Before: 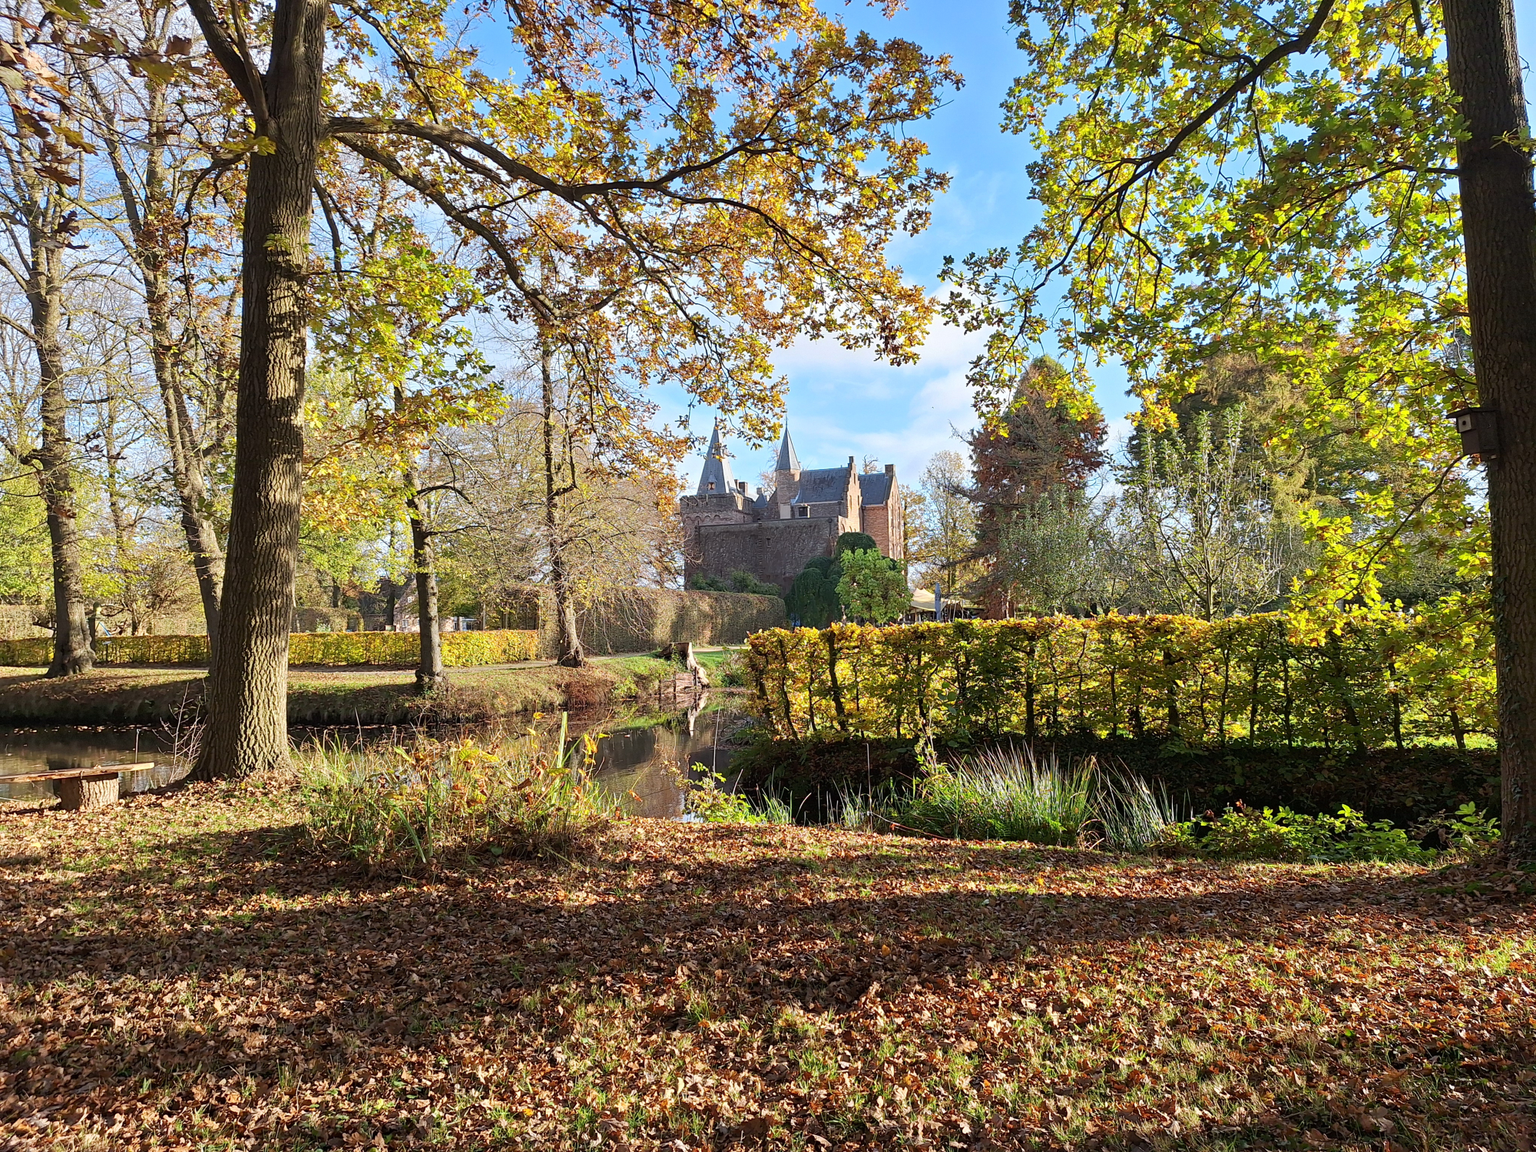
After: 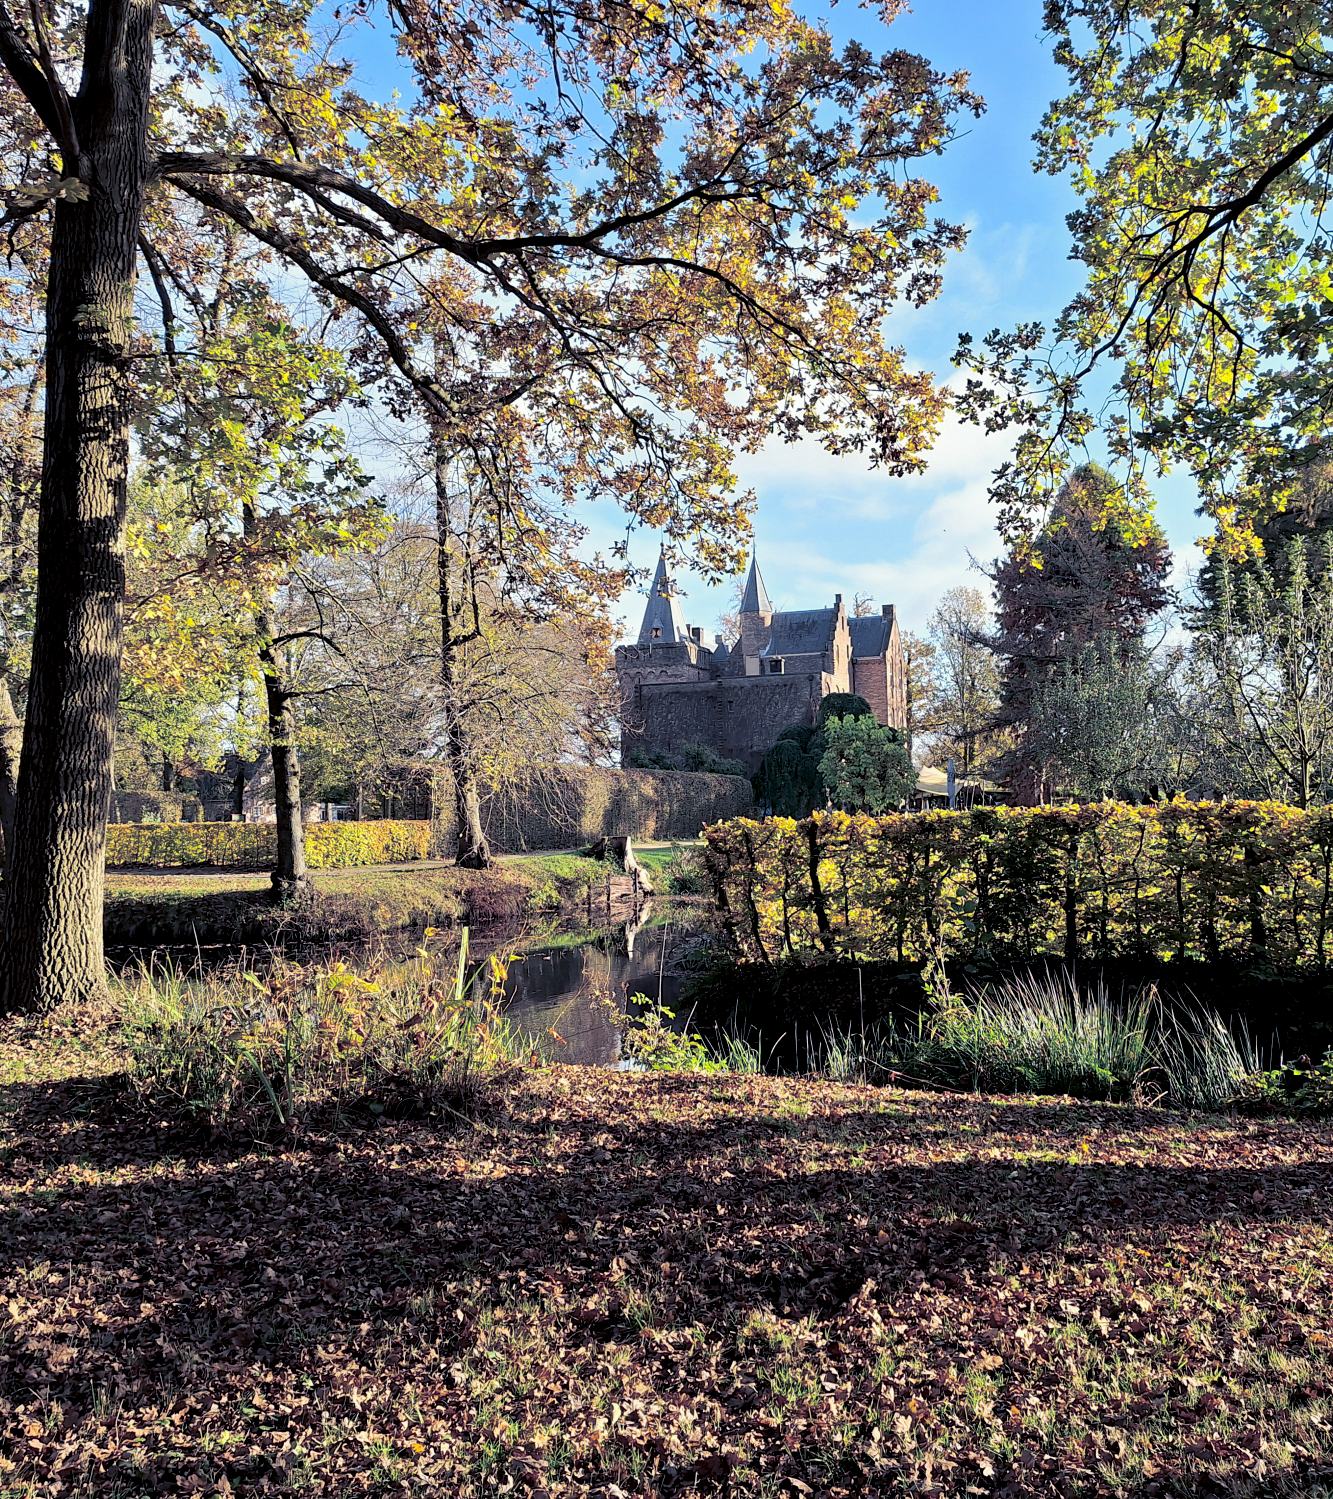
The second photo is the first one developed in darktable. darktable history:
split-toning: shadows › hue 230.4°
crop and rotate: left 13.537%, right 19.796%
exposure: black level correction 0.016, exposure -0.009 EV, compensate highlight preservation false
